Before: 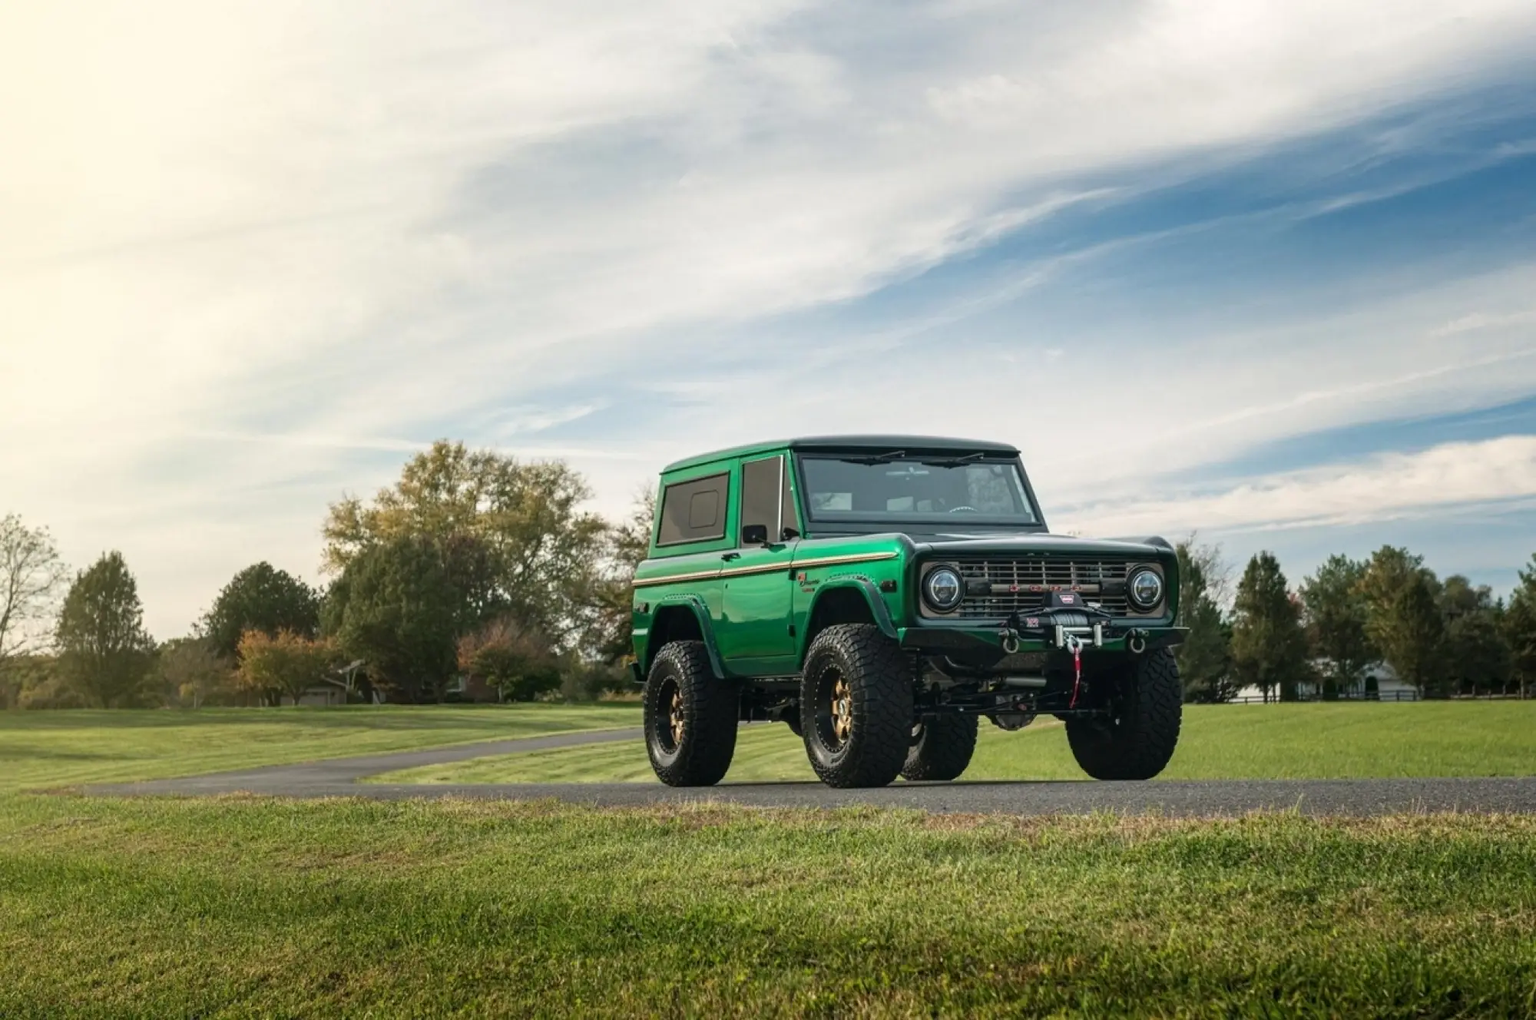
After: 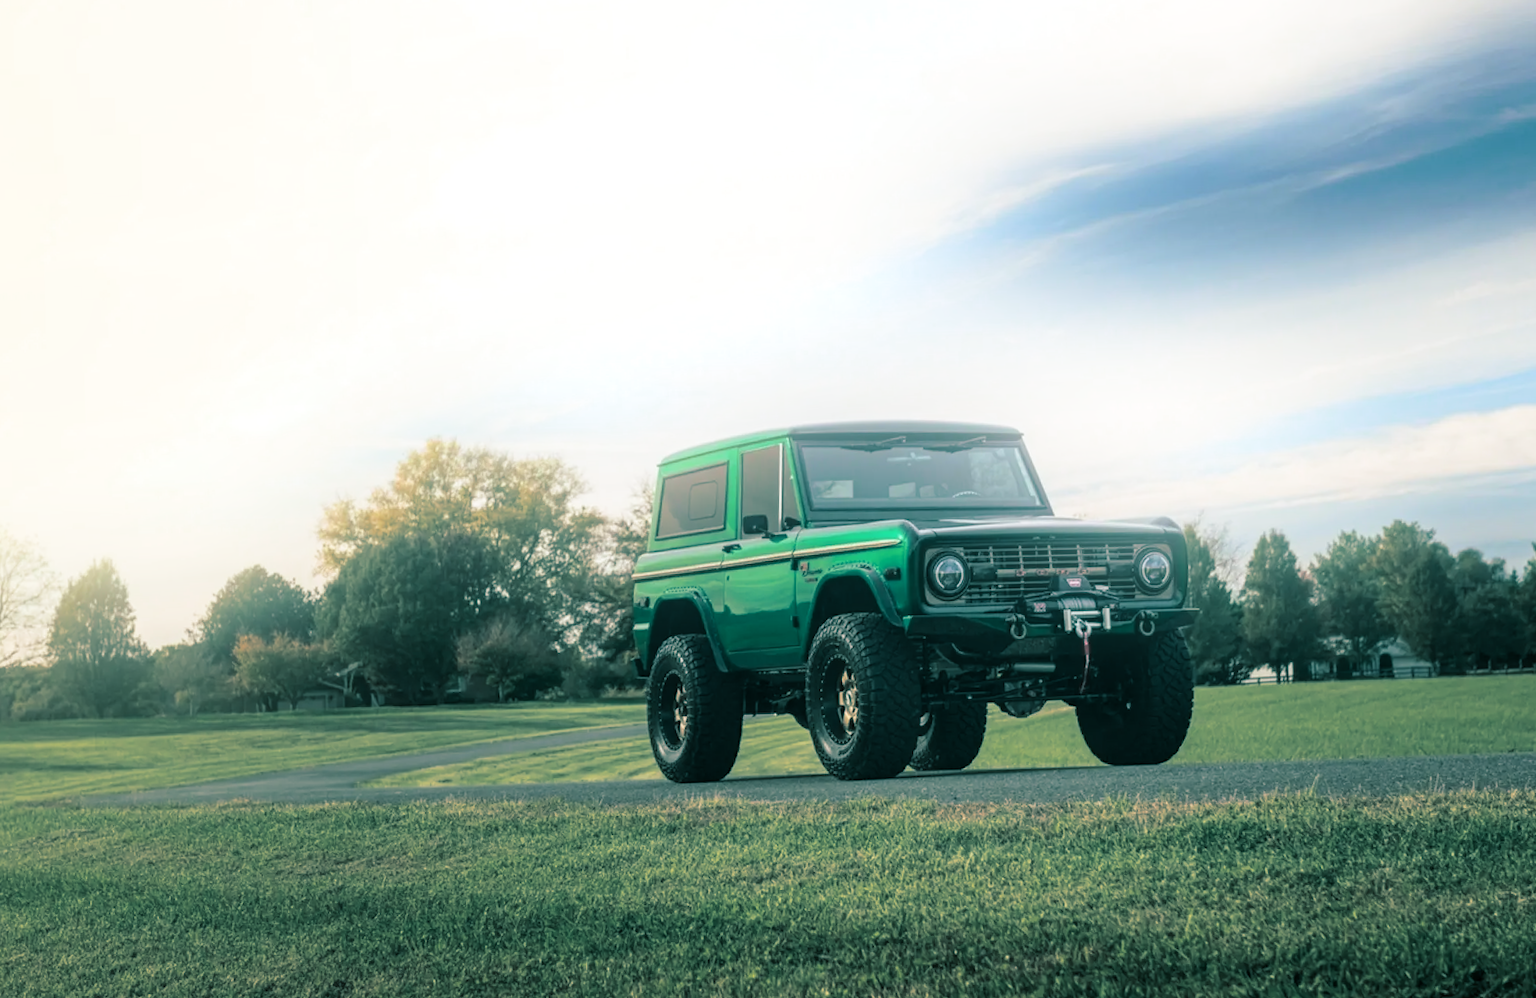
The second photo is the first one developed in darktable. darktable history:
rotate and perspective: rotation -1.42°, crop left 0.016, crop right 0.984, crop top 0.035, crop bottom 0.965
bloom: on, module defaults
split-toning: shadows › hue 183.6°, shadows › saturation 0.52, highlights › hue 0°, highlights › saturation 0
